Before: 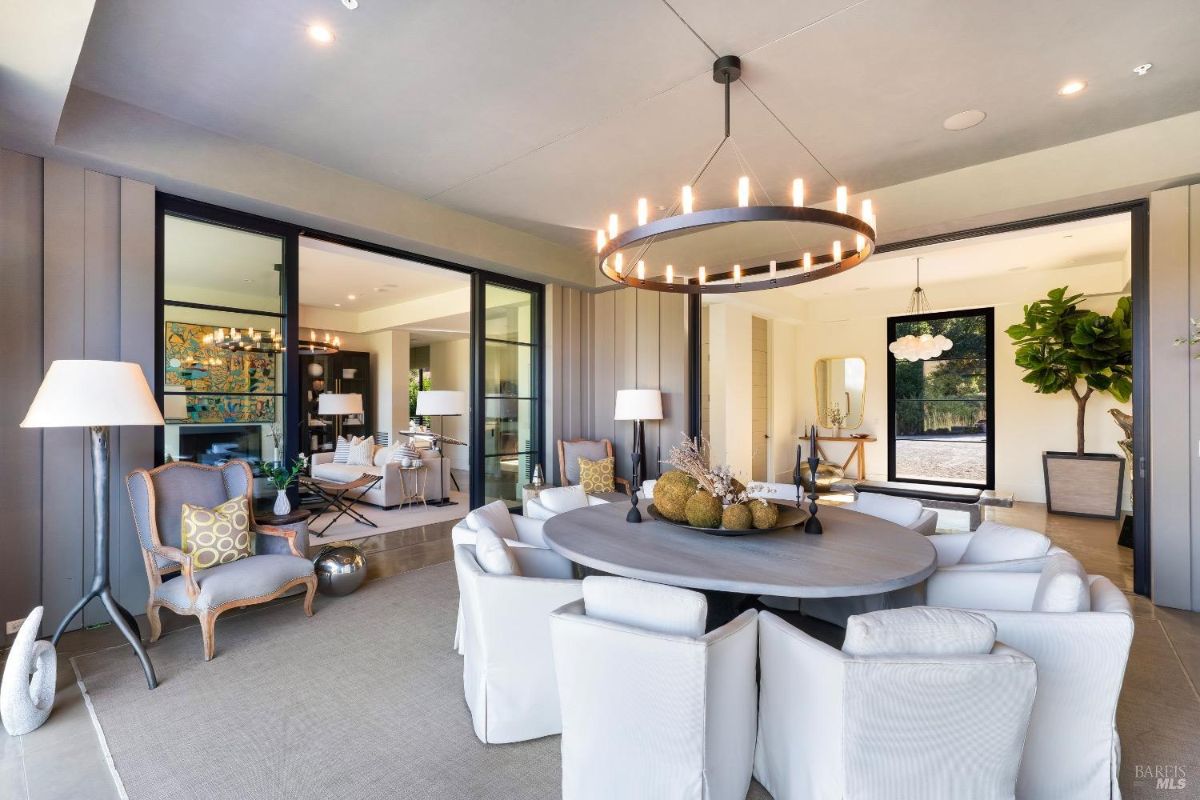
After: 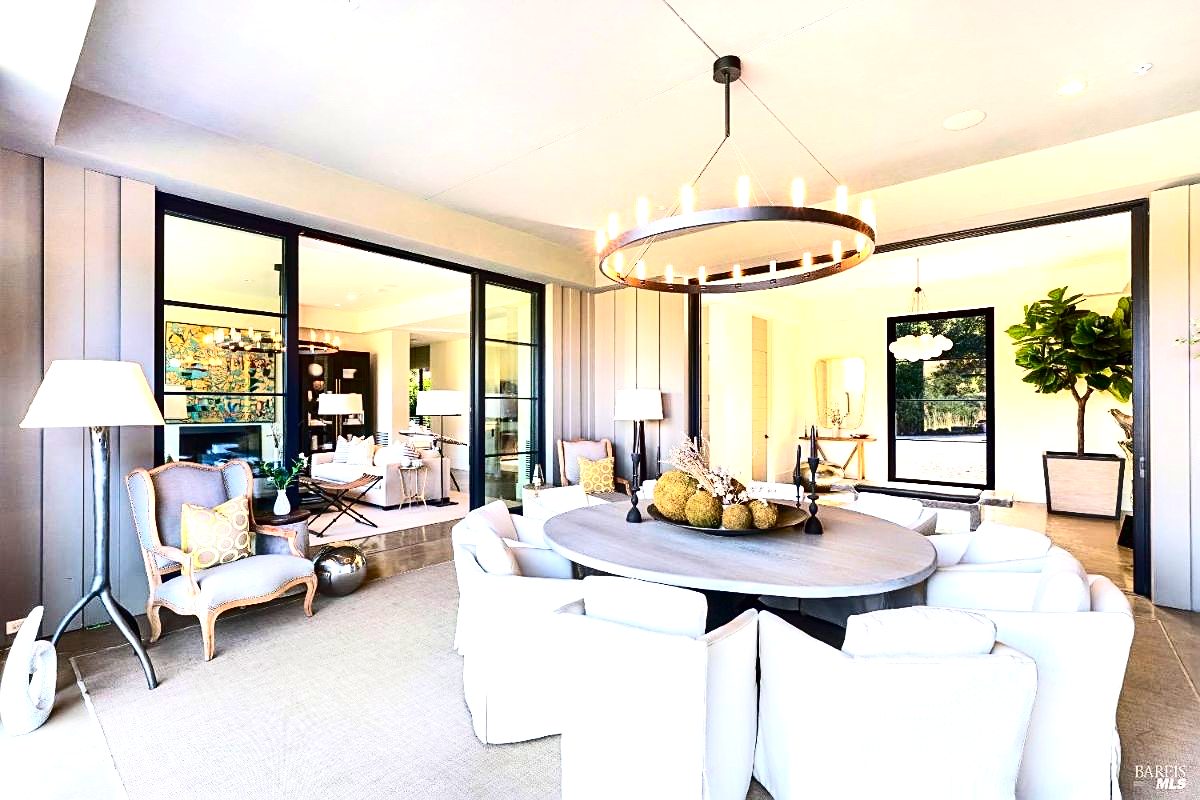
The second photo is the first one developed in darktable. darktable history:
contrast brightness saturation: contrast 0.306, brightness -0.08, saturation 0.166
sharpen: on, module defaults
exposure: exposure 1 EV, compensate highlight preservation false
